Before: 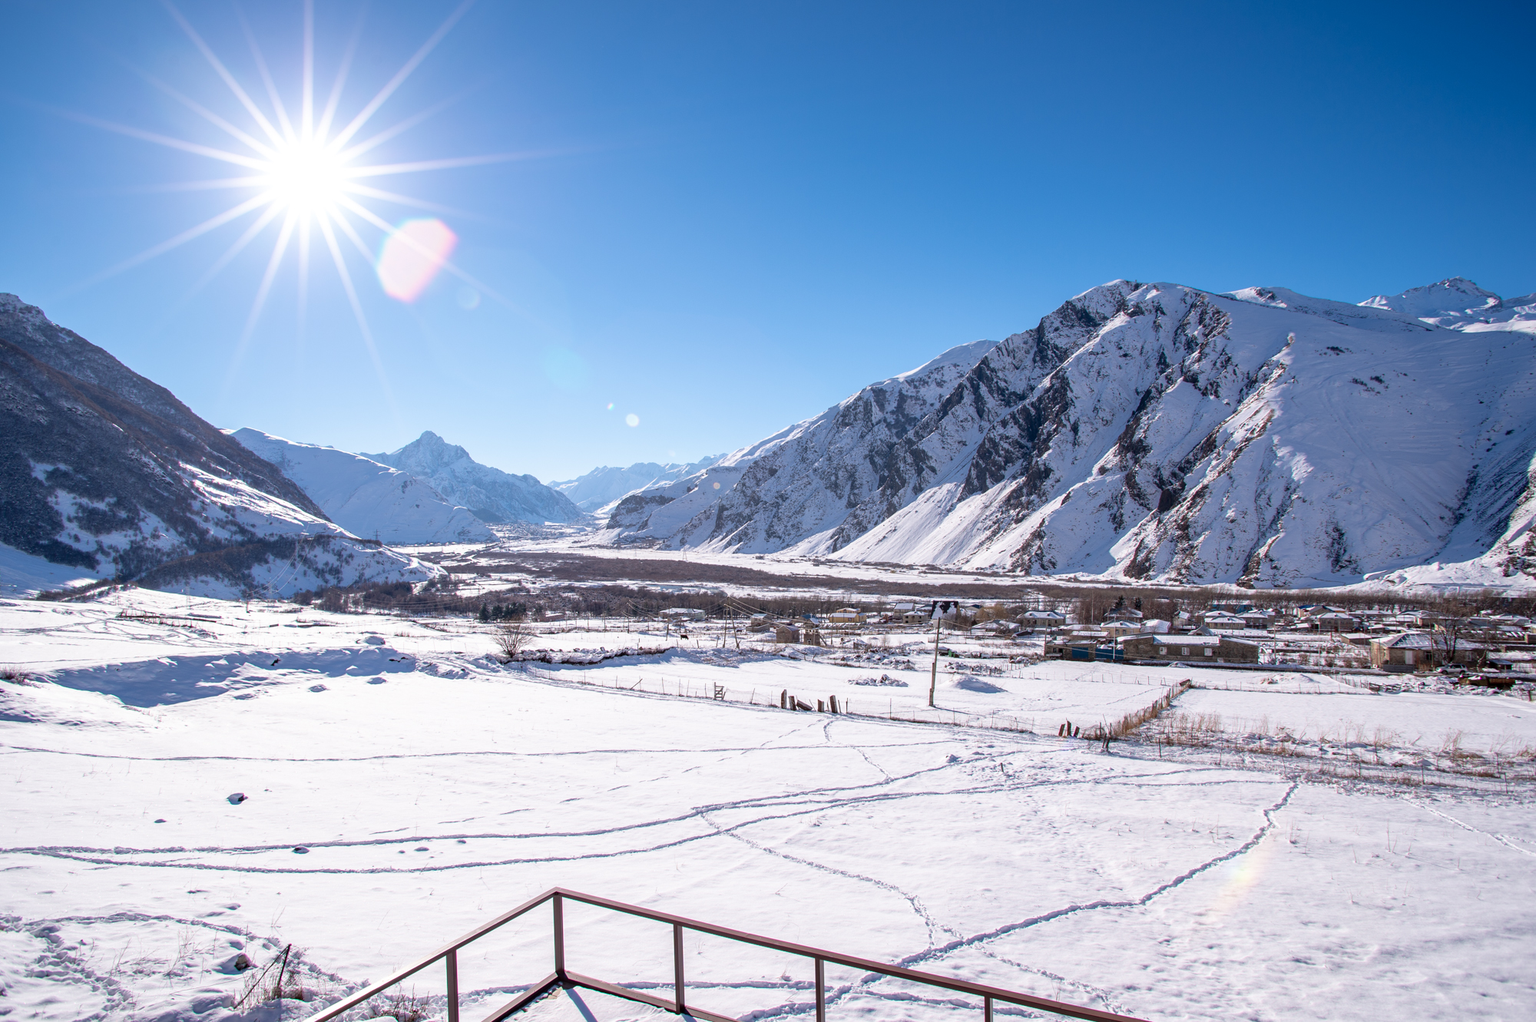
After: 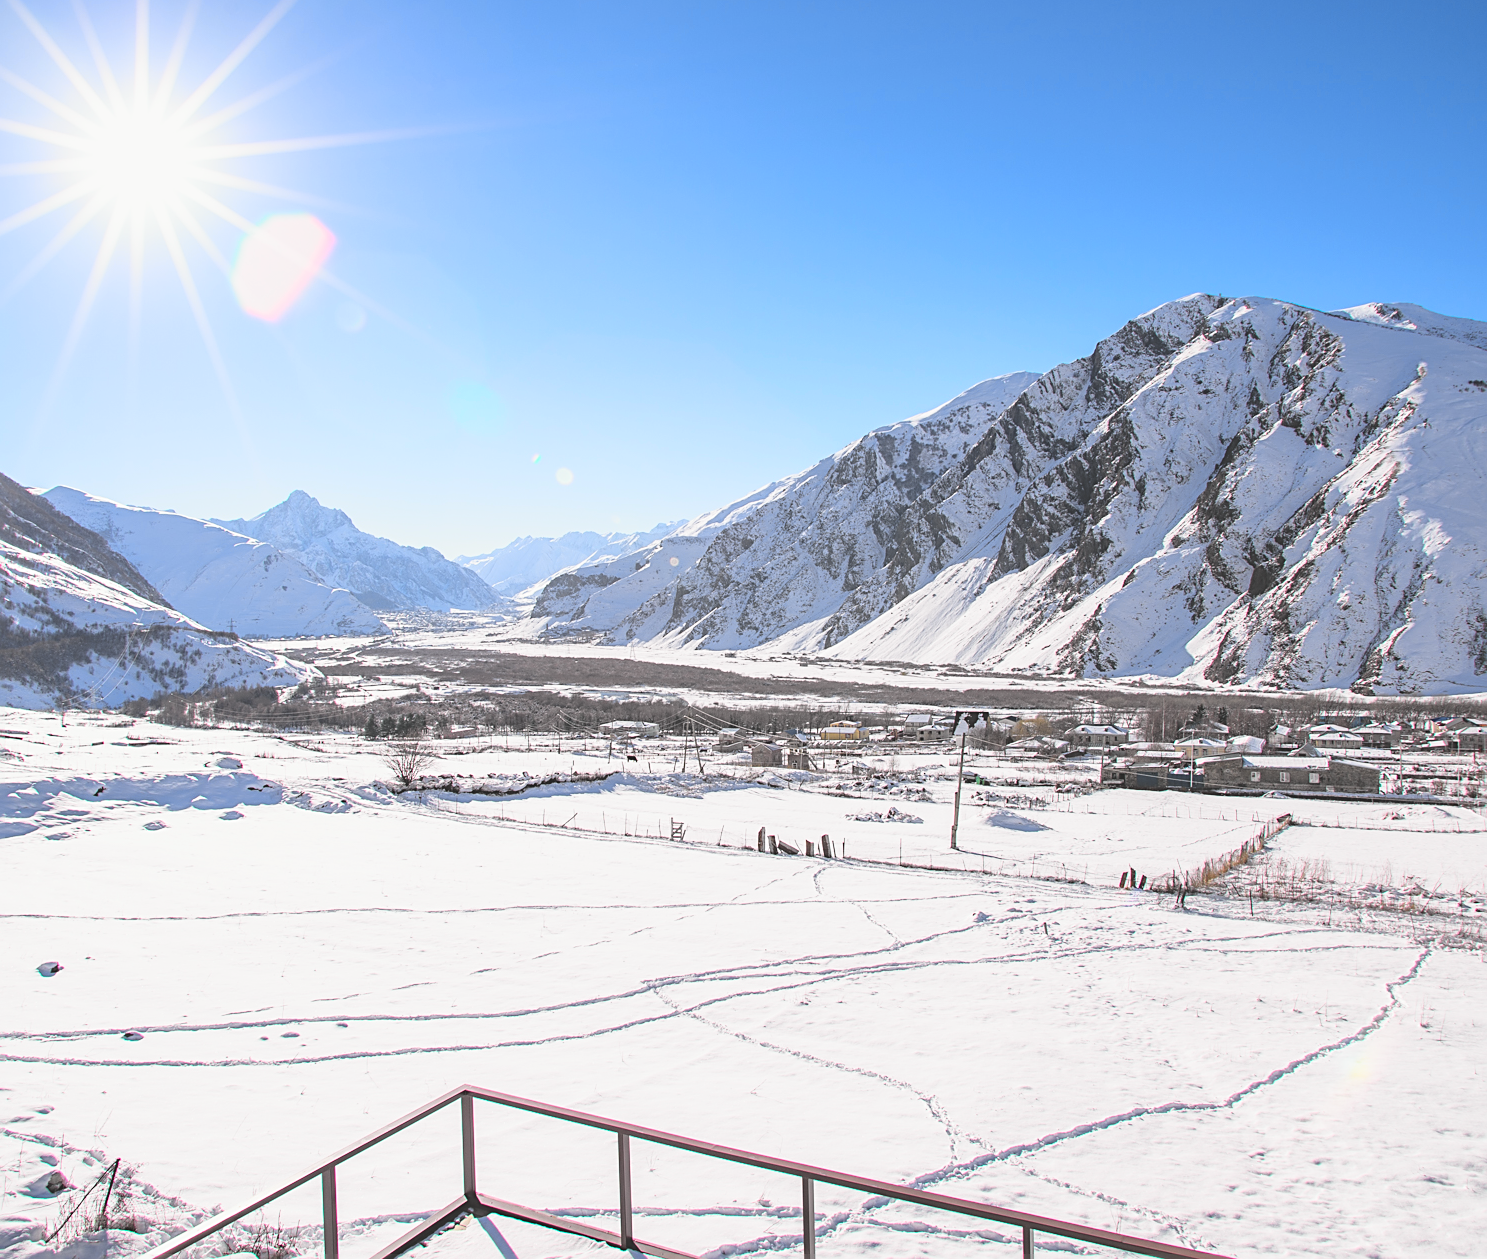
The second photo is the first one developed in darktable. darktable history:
crop and rotate: left 13%, top 5.368%, right 12.615%
exposure: black level correction -0.028, compensate highlight preservation false
sharpen: on, module defaults
tone curve: curves: ch0 [(0, 0.008) (0.107, 0.091) (0.278, 0.351) (0.457, 0.562) (0.628, 0.738) (0.839, 0.909) (0.998, 0.978)]; ch1 [(0, 0) (0.437, 0.408) (0.474, 0.479) (0.502, 0.5) (0.527, 0.519) (0.561, 0.575) (0.608, 0.665) (0.669, 0.748) (0.859, 0.899) (1, 1)]; ch2 [(0, 0) (0.33, 0.301) (0.421, 0.443) (0.473, 0.498) (0.502, 0.504) (0.522, 0.527) (0.549, 0.583) (0.644, 0.703) (1, 1)], color space Lab, independent channels, preserve colors none
